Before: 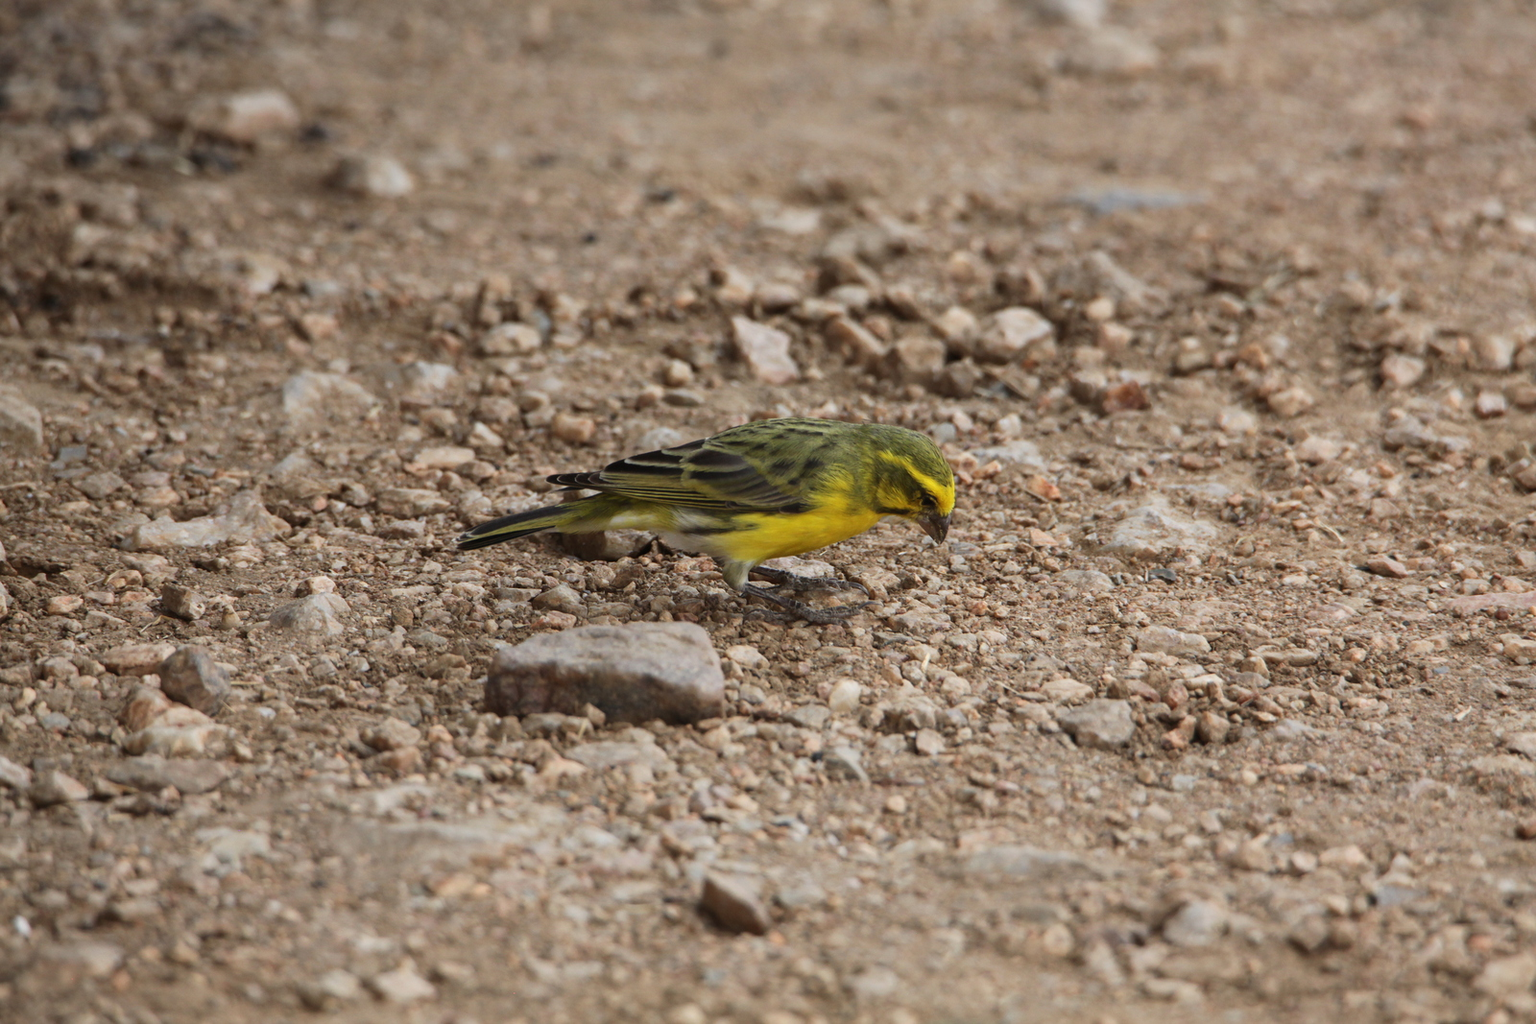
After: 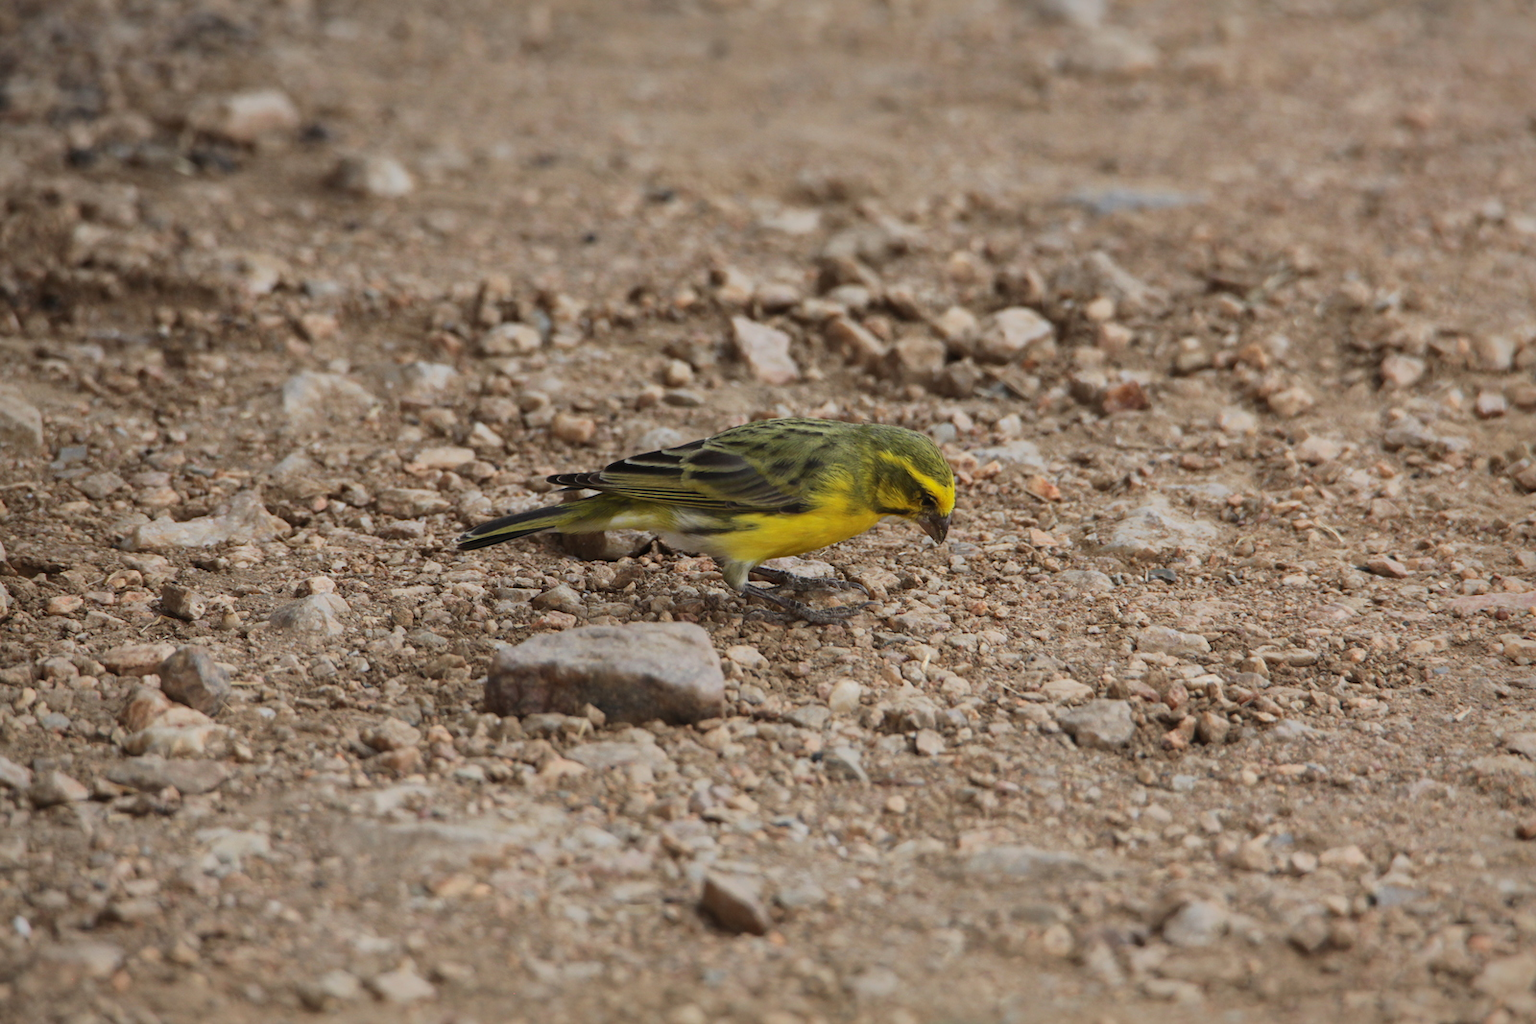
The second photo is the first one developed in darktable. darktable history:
shadows and highlights: shadows 25, highlights -70
base curve: curves: ch0 [(0, 0) (0.297, 0.298) (1, 1)], preserve colors none
